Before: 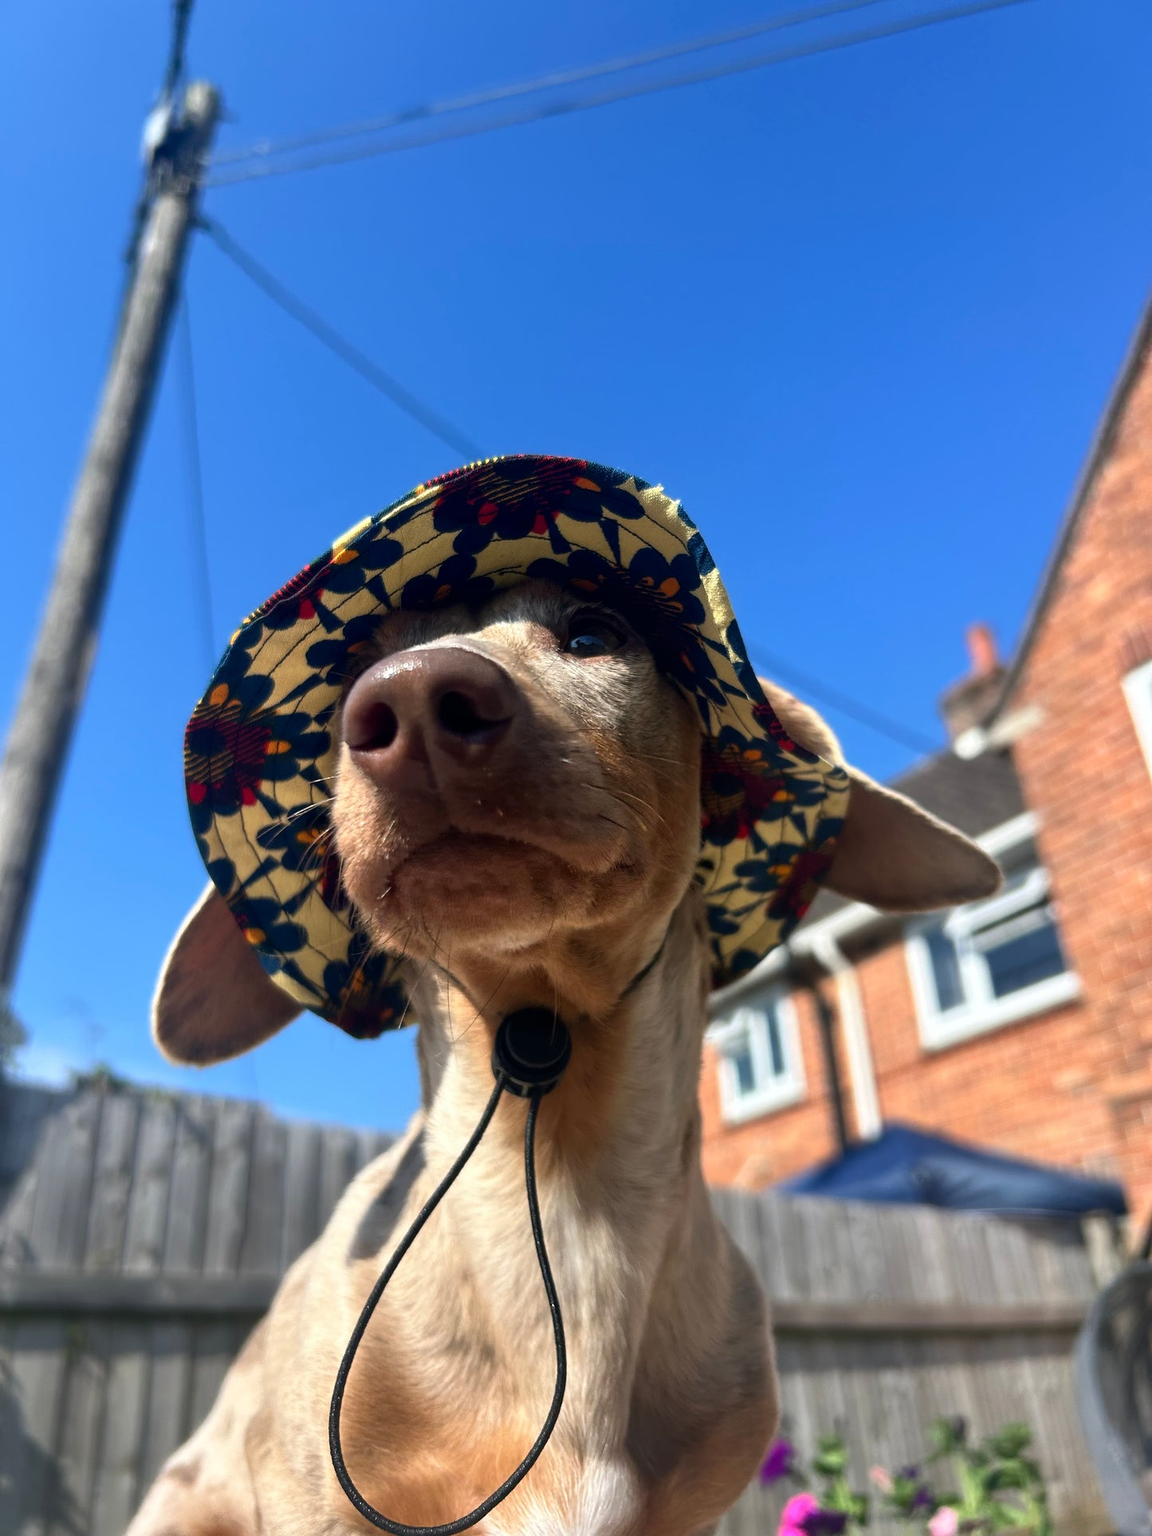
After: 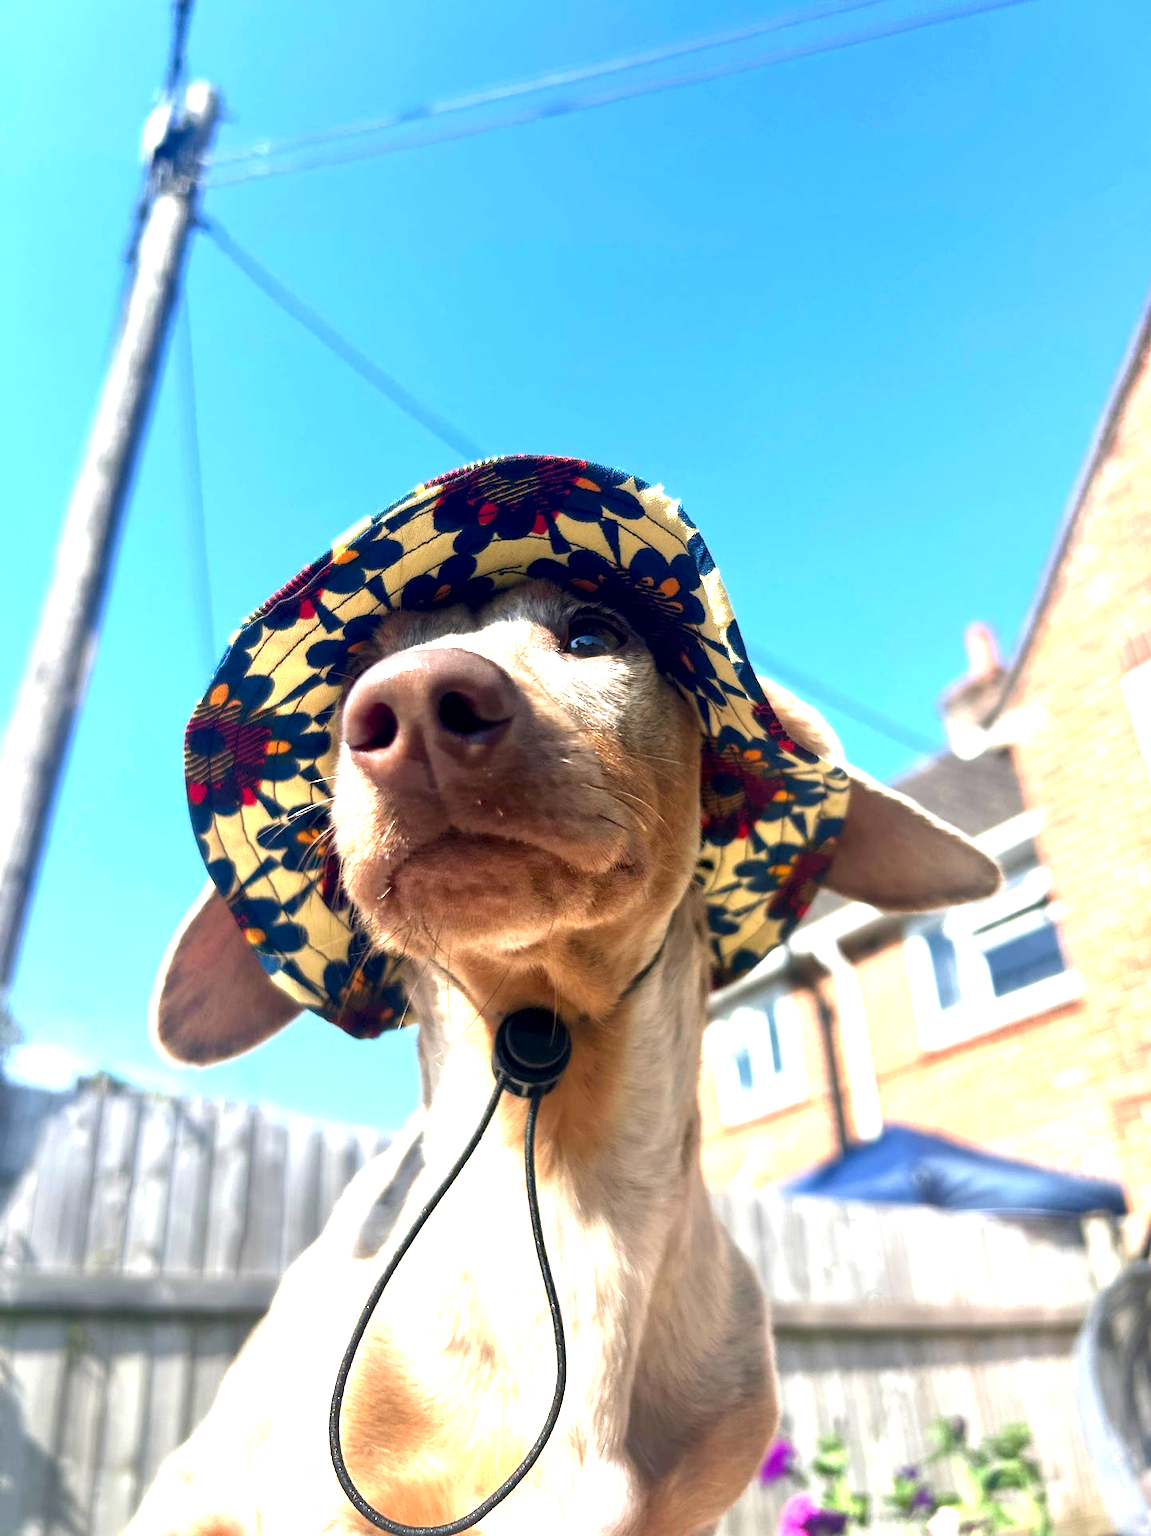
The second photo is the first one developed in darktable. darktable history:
exposure: black level correction 0.001, exposure 1.735 EV, compensate exposure bias true, compensate highlight preservation false
